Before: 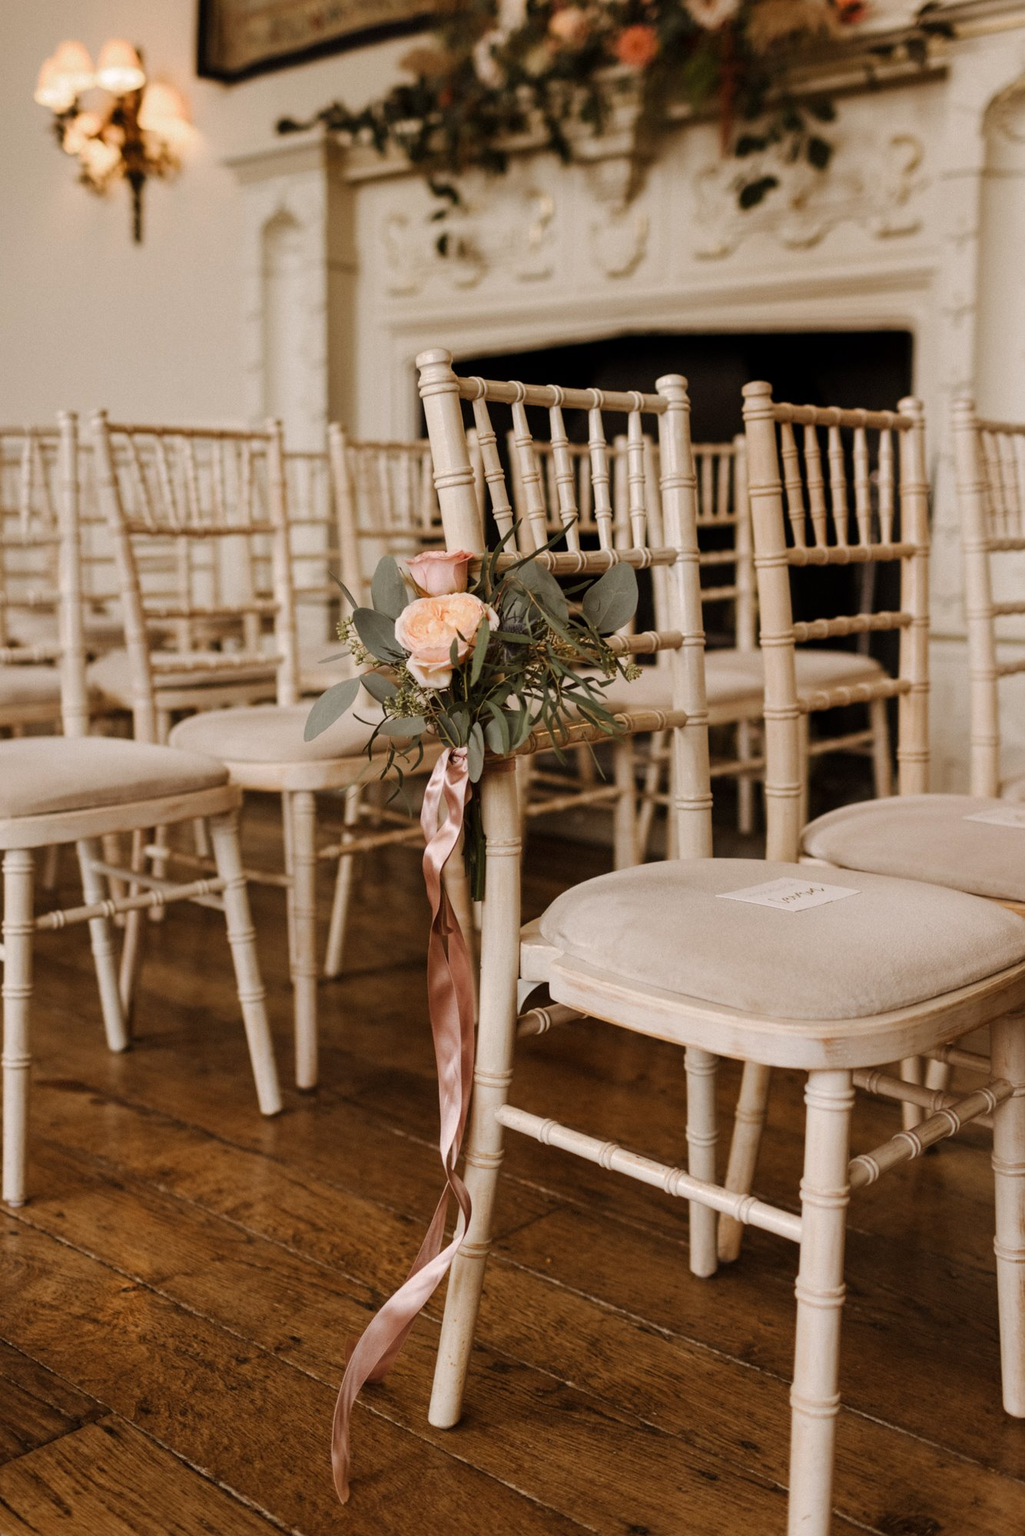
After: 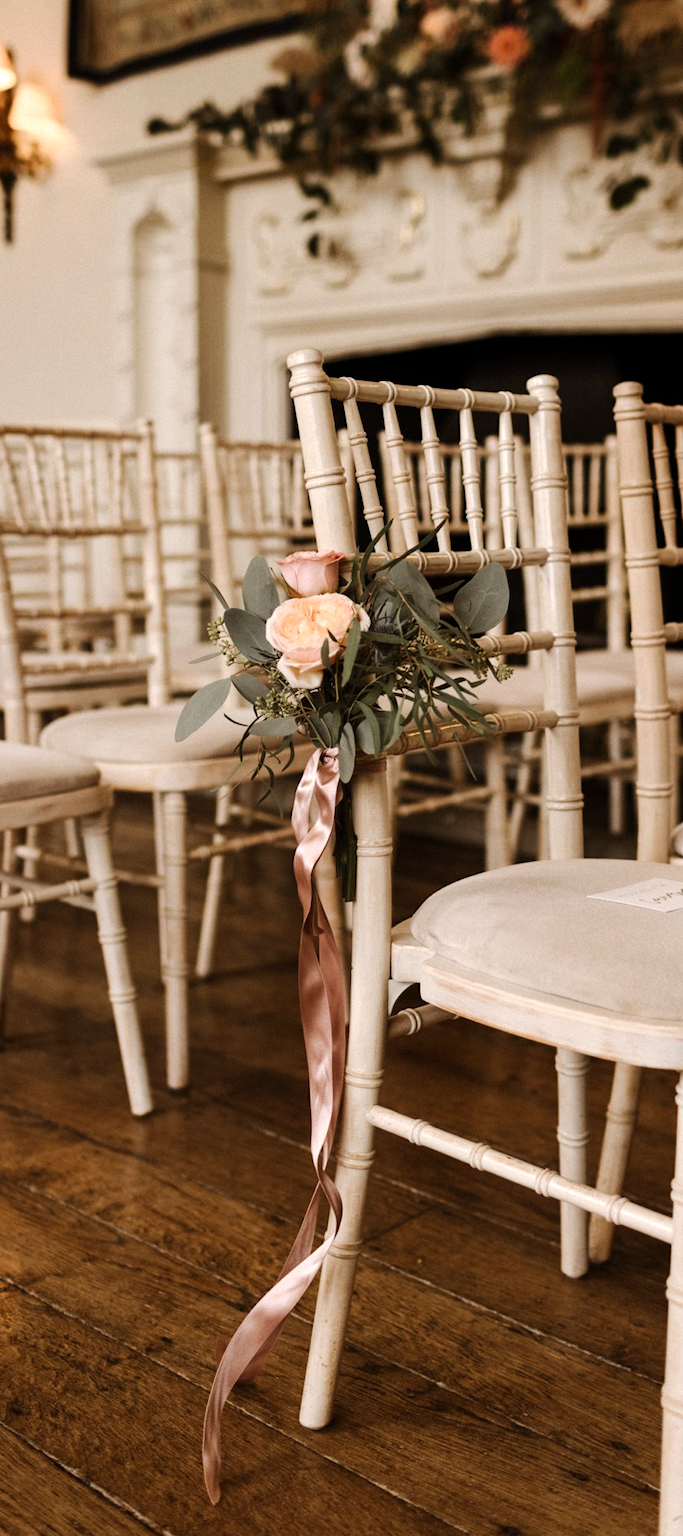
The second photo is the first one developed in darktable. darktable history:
tone equalizer: -8 EV -0.417 EV, -7 EV -0.389 EV, -6 EV -0.333 EV, -5 EV -0.222 EV, -3 EV 0.222 EV, -2 EV 0.333 EV, -1 EV 0.389 EV, +0 EV 0.417 EV, edges refinement/feathering 500, mask exposure compensation -1.57 EV, preserve details no
crop and rotate: left 12.648%, right 20.685%
